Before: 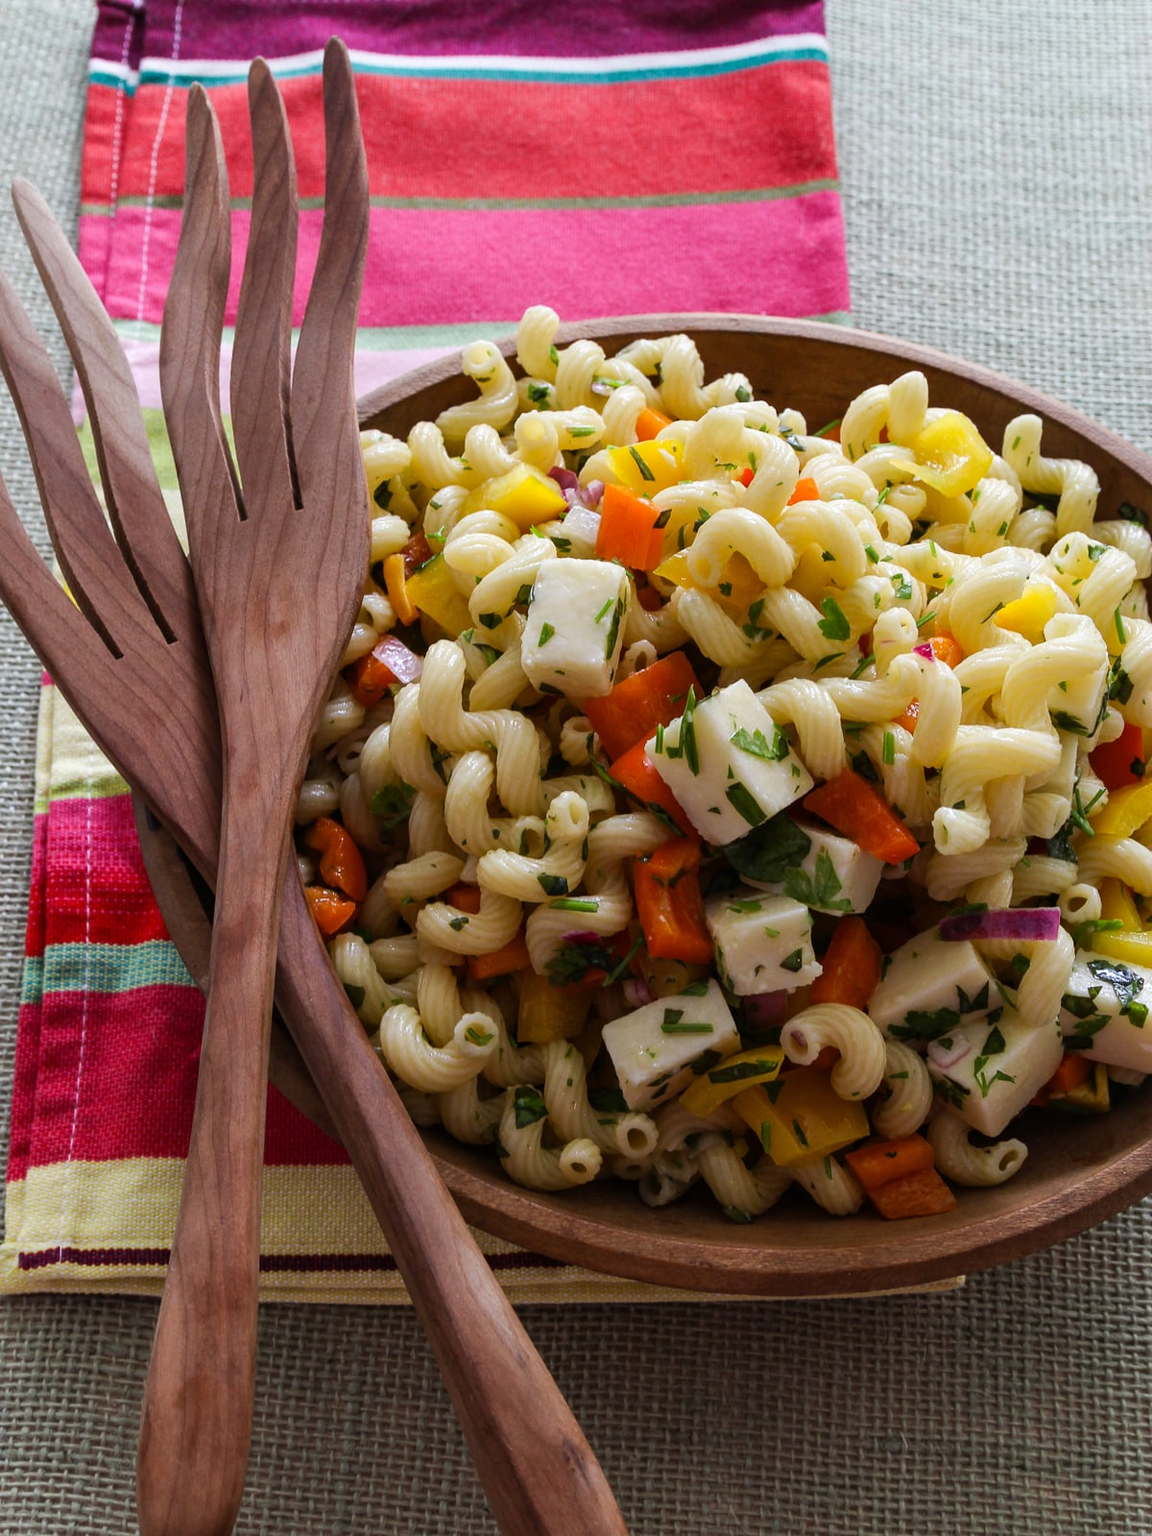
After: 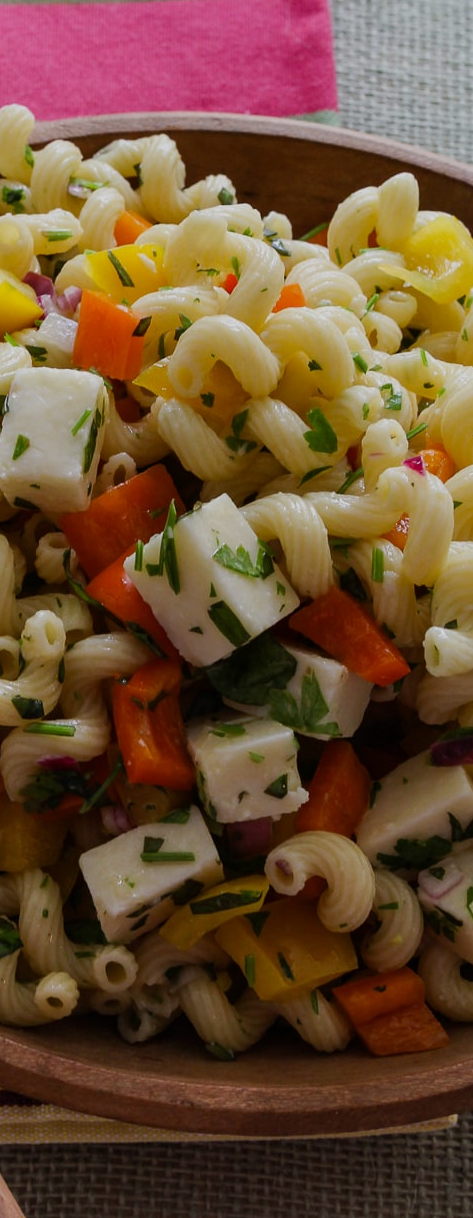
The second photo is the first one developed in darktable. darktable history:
crop: left 45.721%, top 13.393%, right 14.118%, bottom 10.01%
graduated density: rotation 5.63°, offset 76.9
